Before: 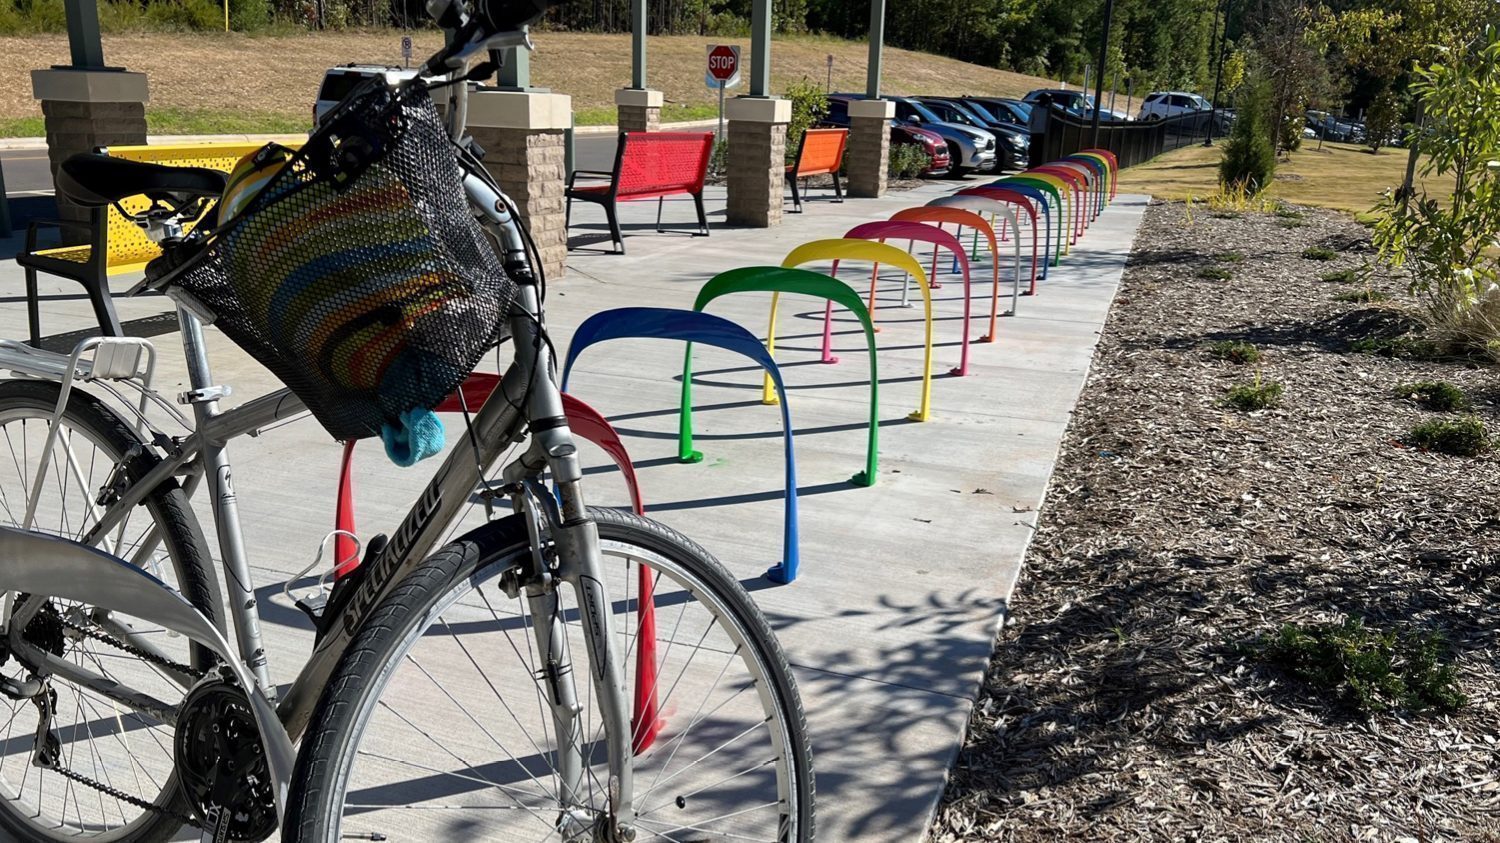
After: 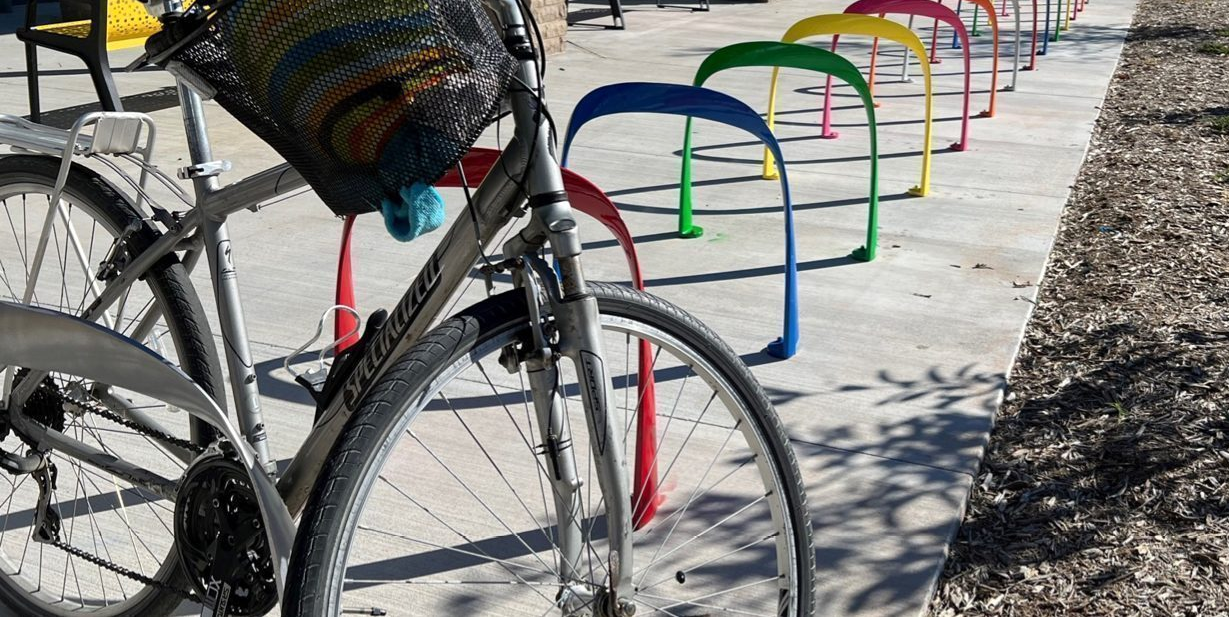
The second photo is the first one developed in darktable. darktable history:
tone equalizer: on, module defaults
crop: top 26.798%, right 18.026%
